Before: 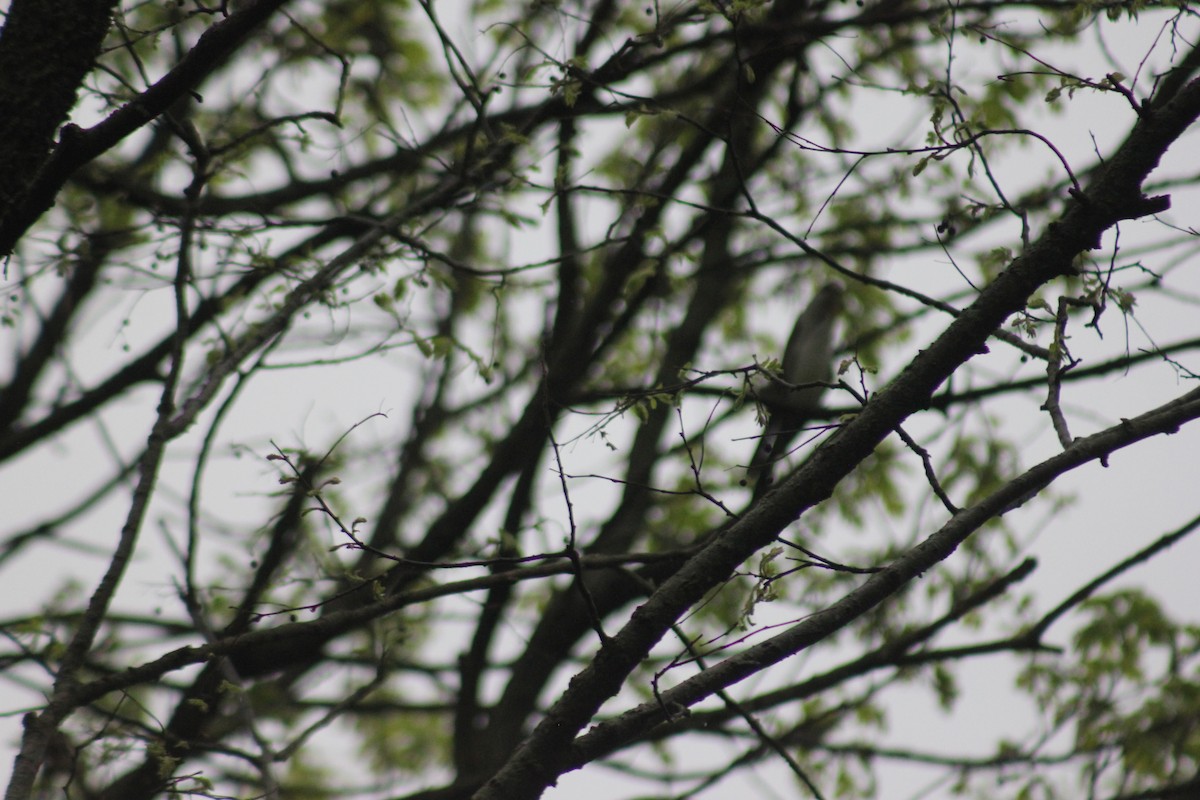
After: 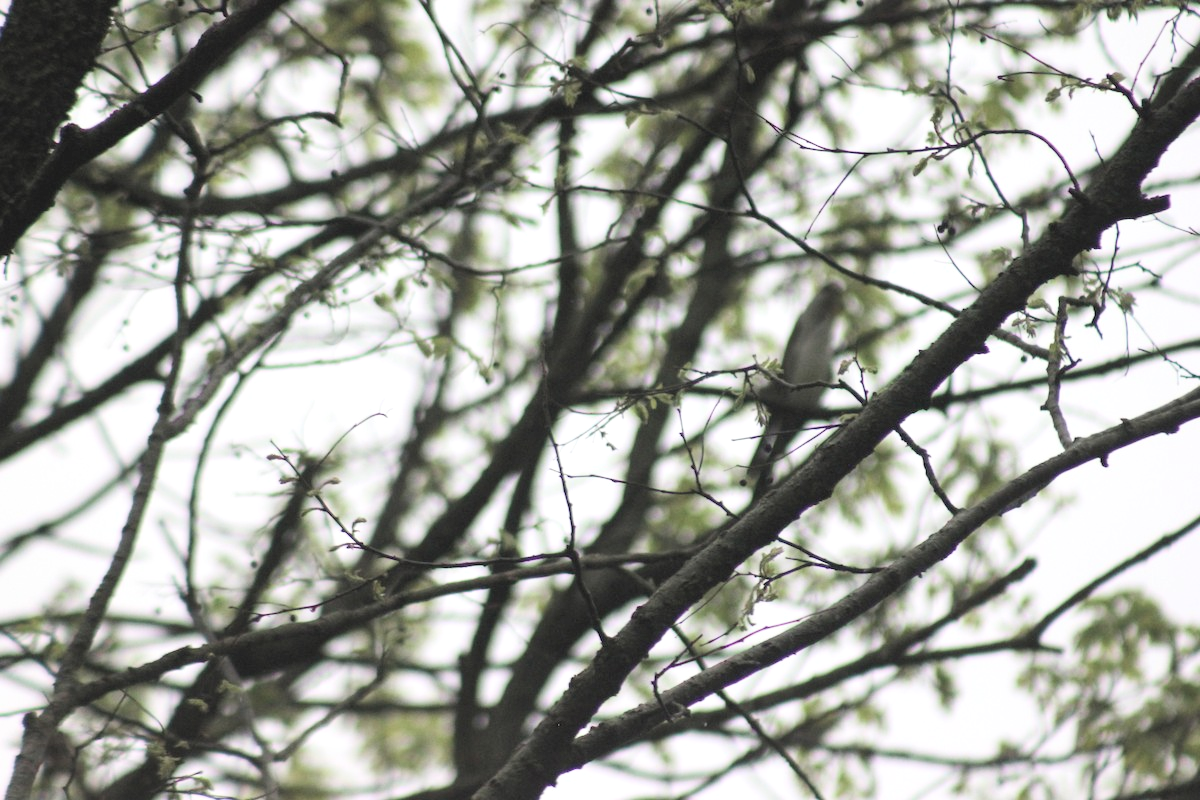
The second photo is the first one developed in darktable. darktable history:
color zones: curves: ch0 [(0, 0.5) (0.143, 0.5) (0.286, 0.5) (0.429, 0.504) (0.571, 0.5) (0.714, 0.509) (0.857, 0.5) (1, 0.5)]; ch1 [(0, 0.425) (0.143, 0.425) (0.286, 0.375) (0.429, 0.405) (0.571, 0.5) (0.714, 0.47) (0.857, 0.425) (1, 0.435)]; ch2 [(0, 0.5) (0.143, 0.5) (0.286, 0.5) (0.429, 0.517) (0.571, 0.5) (0.714, 0.51) (0.857, 0.5) (1, 0.5)]
exposure: black level correction 0, exposure 0.696 EV, compensate exposure bias true, compensate highlight preservation false
contrast brightness saturation: contrast 0.144, brightness 0.21
